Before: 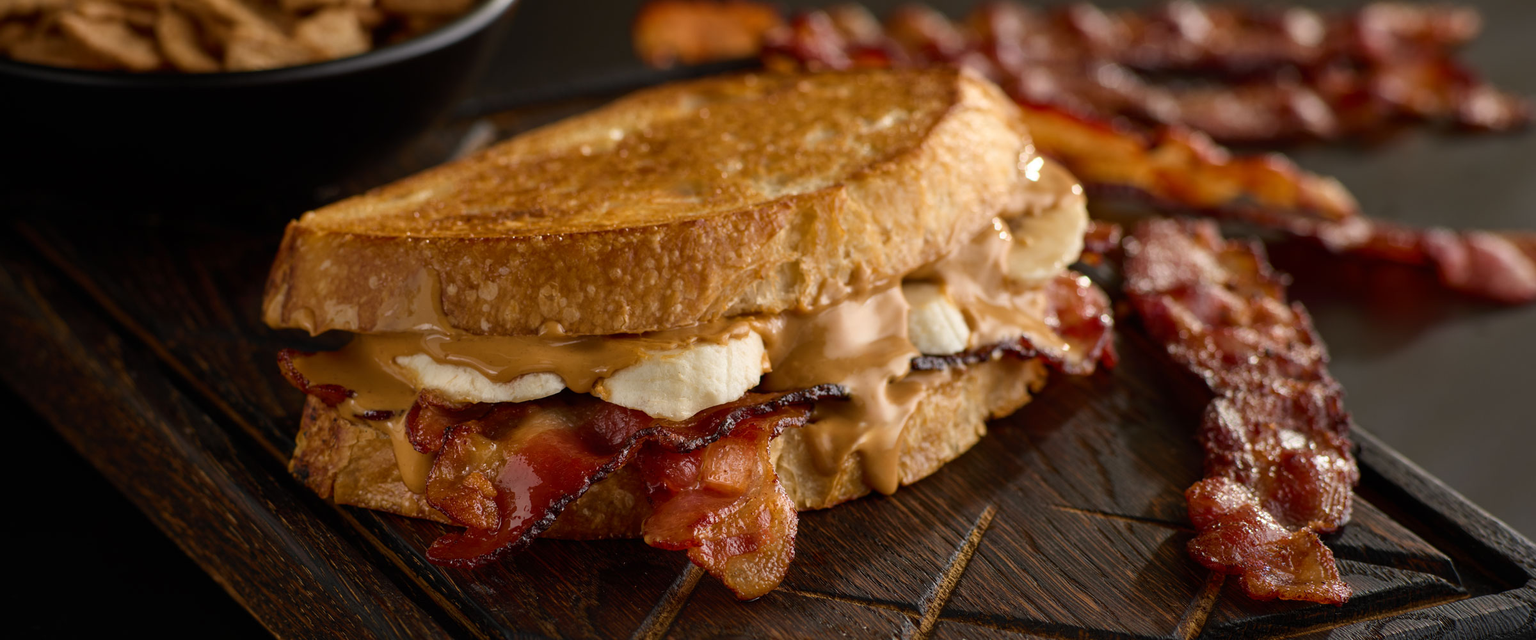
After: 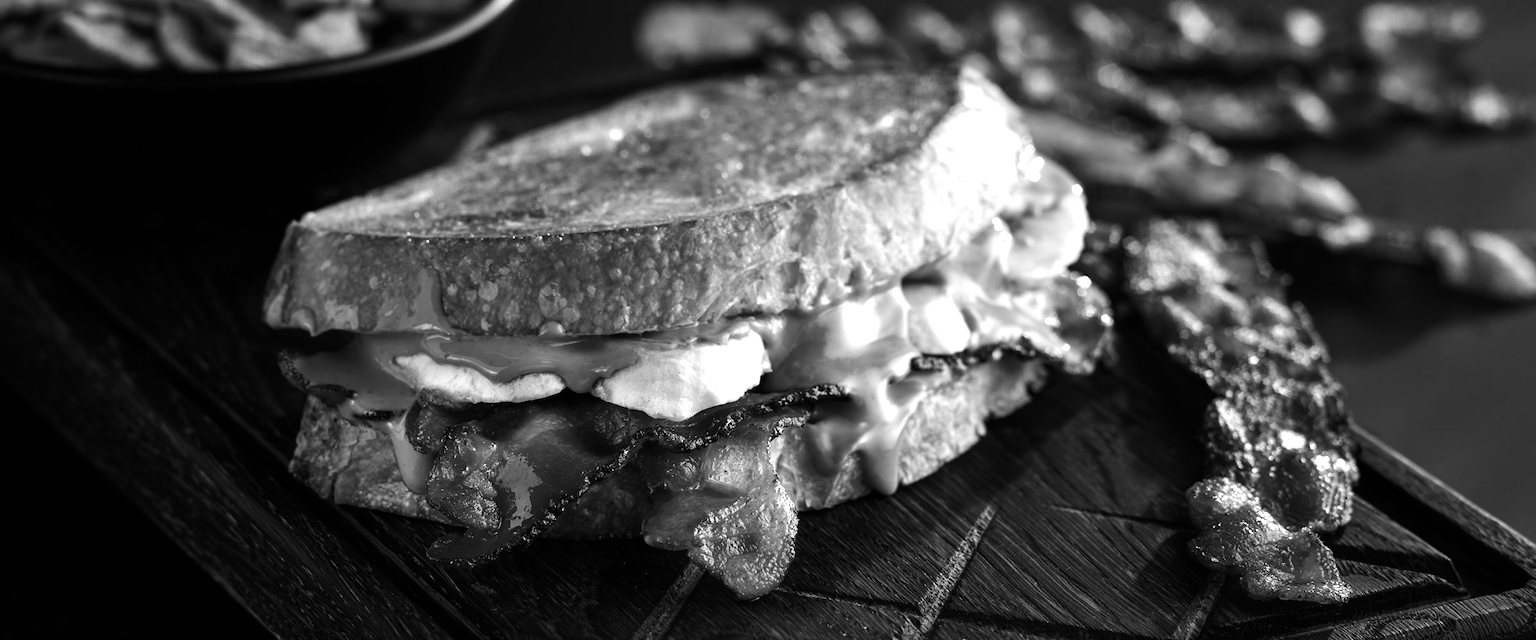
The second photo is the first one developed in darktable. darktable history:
monochrome: on, module defaults
tone equalizer: -8 EV -1.08 EV, -7 EV -1.01 EV, -6 EV -0.867 EV, -5 EV -0.578 EV, -3 EV 0.578 EV, -2 EV 0.867 EV, -1 EV 1.01 EV, +0 EV 1.08 EV, edges refinement/feathering 500, mask exposure compensation -1.57 EV, preserve details no
